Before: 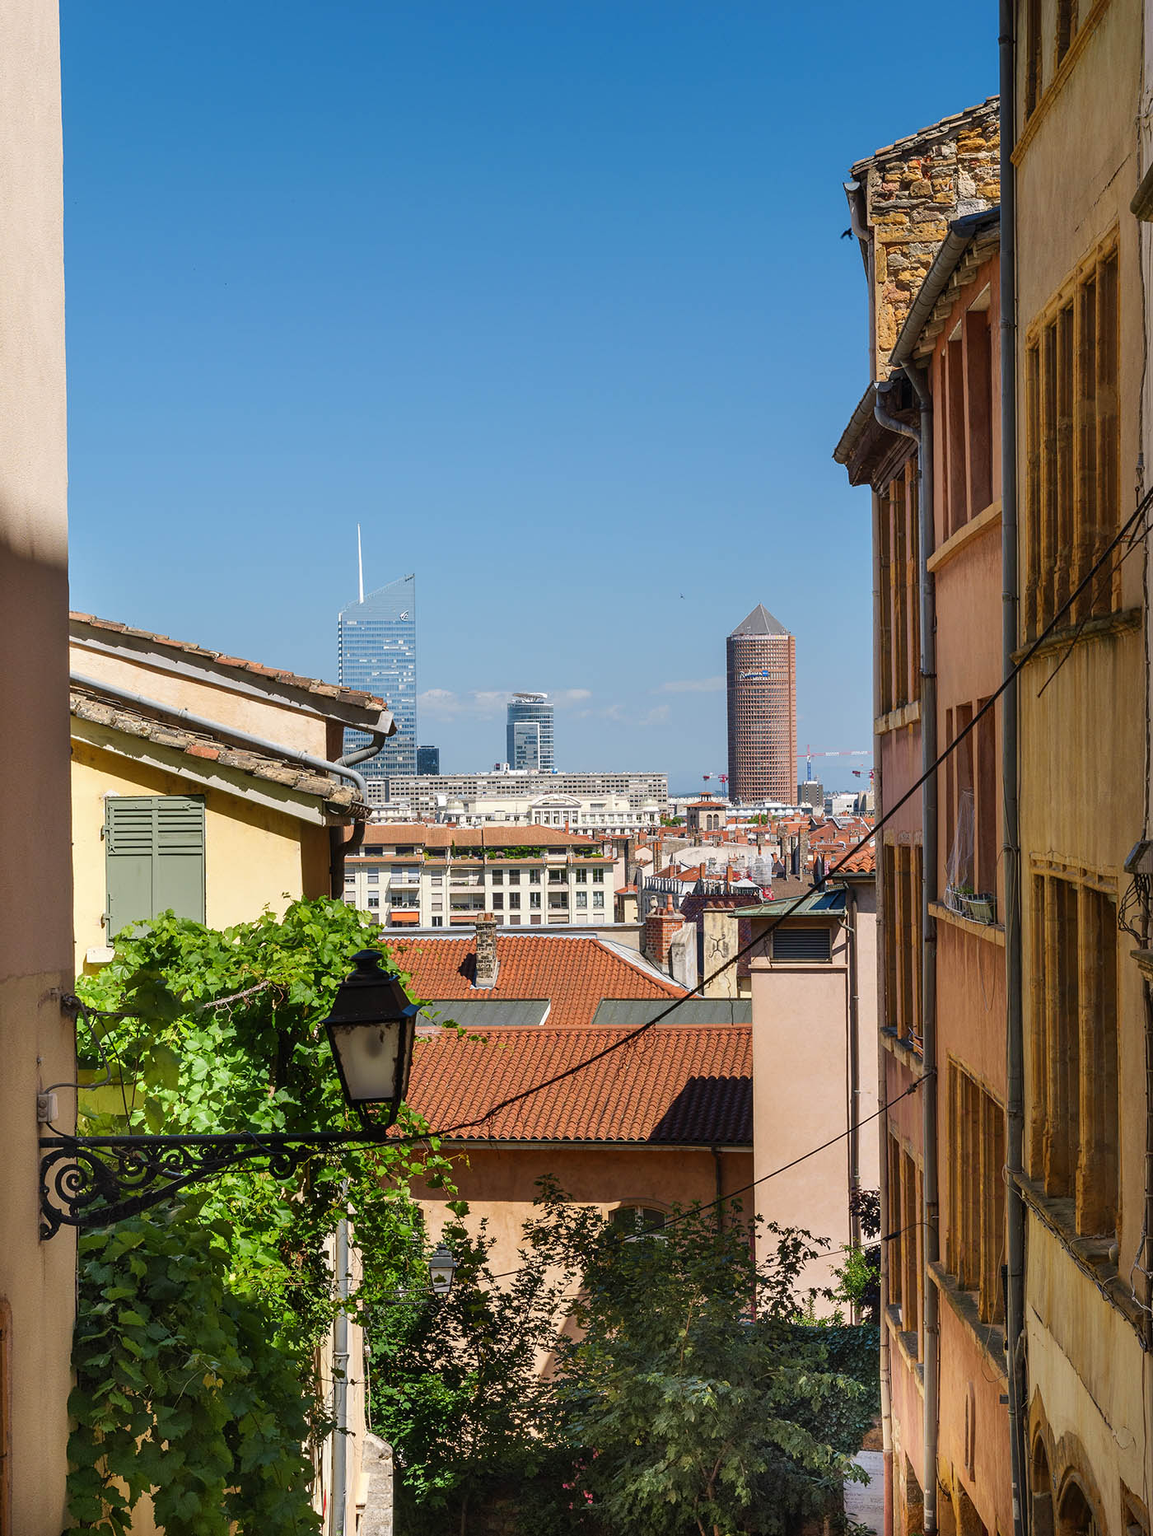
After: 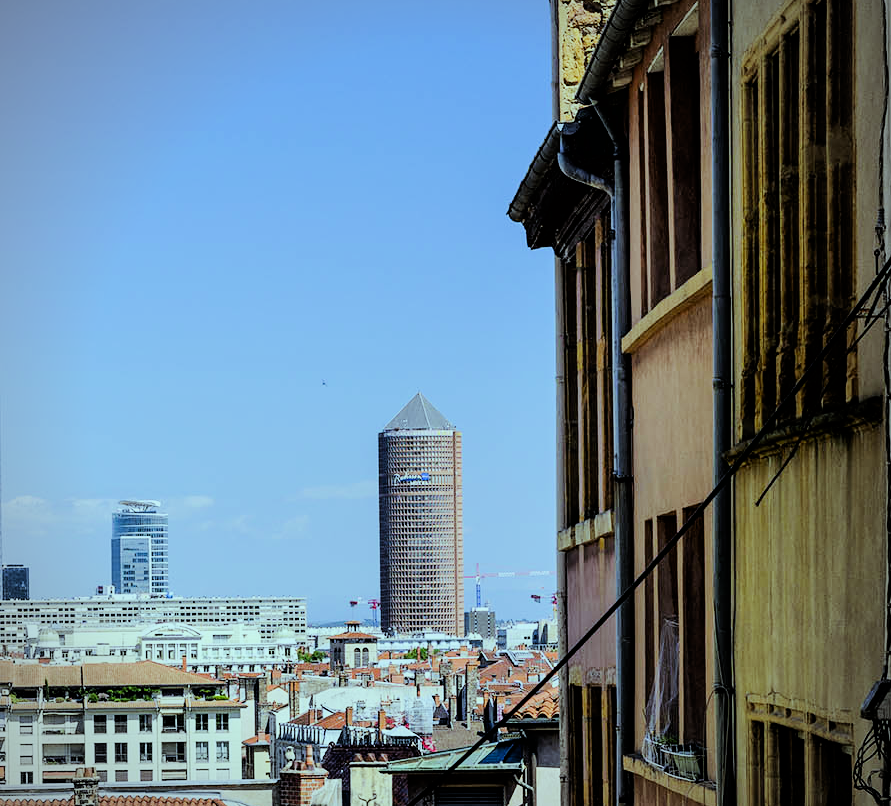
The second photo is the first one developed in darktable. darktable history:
white balance: red 0.924, blue 1.095
tone equalizer: -8 EV -0.75 EV, -7 EV -0.7 EV, -6 EV -0.6 EV, -5 EV -0.4 EV, -3 EV 0.4 EV, -2 EV 0.6 EV, -1 EV 0.7 EV, +0 EV 0.75 EV, edges refinement/feathering 500, mask exposure compensation -1.57 EV, preserve details no
vignetting: fall-off radius 60.92%
color balance: mode lift, gamma, gain (sRGB), lift [0.997, 0.979, 1.021, 1.011], gamma [1, 1.084, 0.916, 0.998], gain [1, 0.87, 1.13, 1.101], contrast 4.55%, contrast fulcrum 38.24%, output saturation 104.09%
crop: left 36.005%, top 18.293%, right 0.31%, bottom 38.444%
filmic rgb: black relative exposure -4.38 EV, white relative exposure 4.56 EV, hardness 2.37, contrast 1.05
color correction: highlights a* 3.22, highlights b* 1.93, saturation 1.19
